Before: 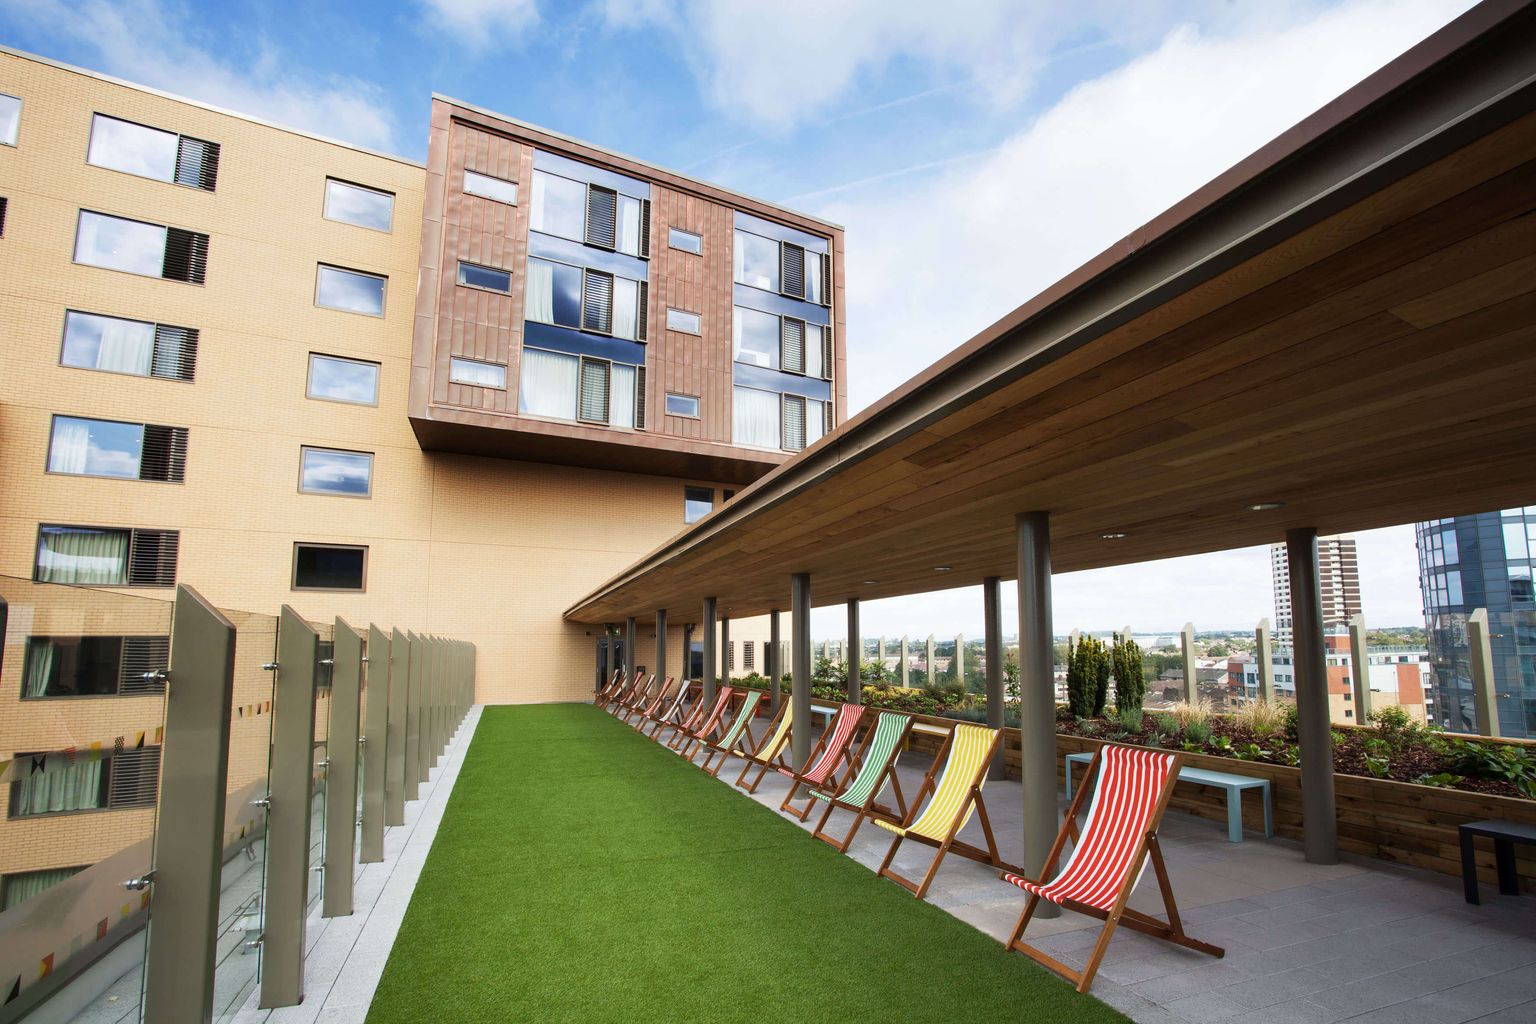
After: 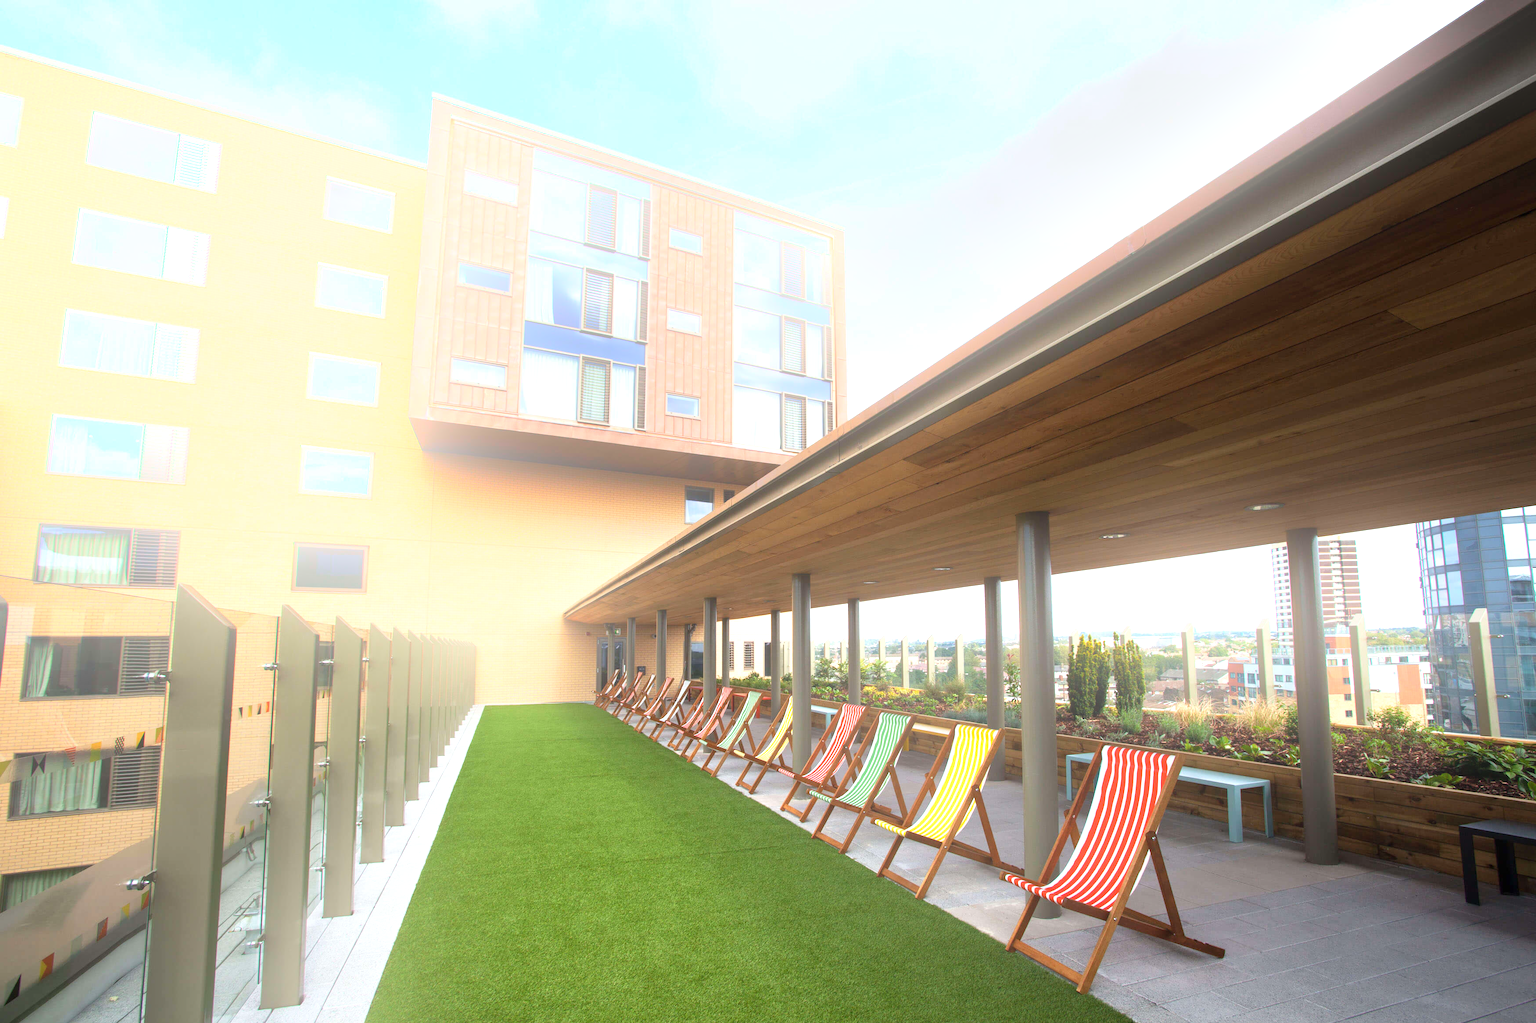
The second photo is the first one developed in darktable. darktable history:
exposure: exposure 0.6 EV, compensate highlight preservation false
bloom: size 38%, threshold 95%, strength 30%
